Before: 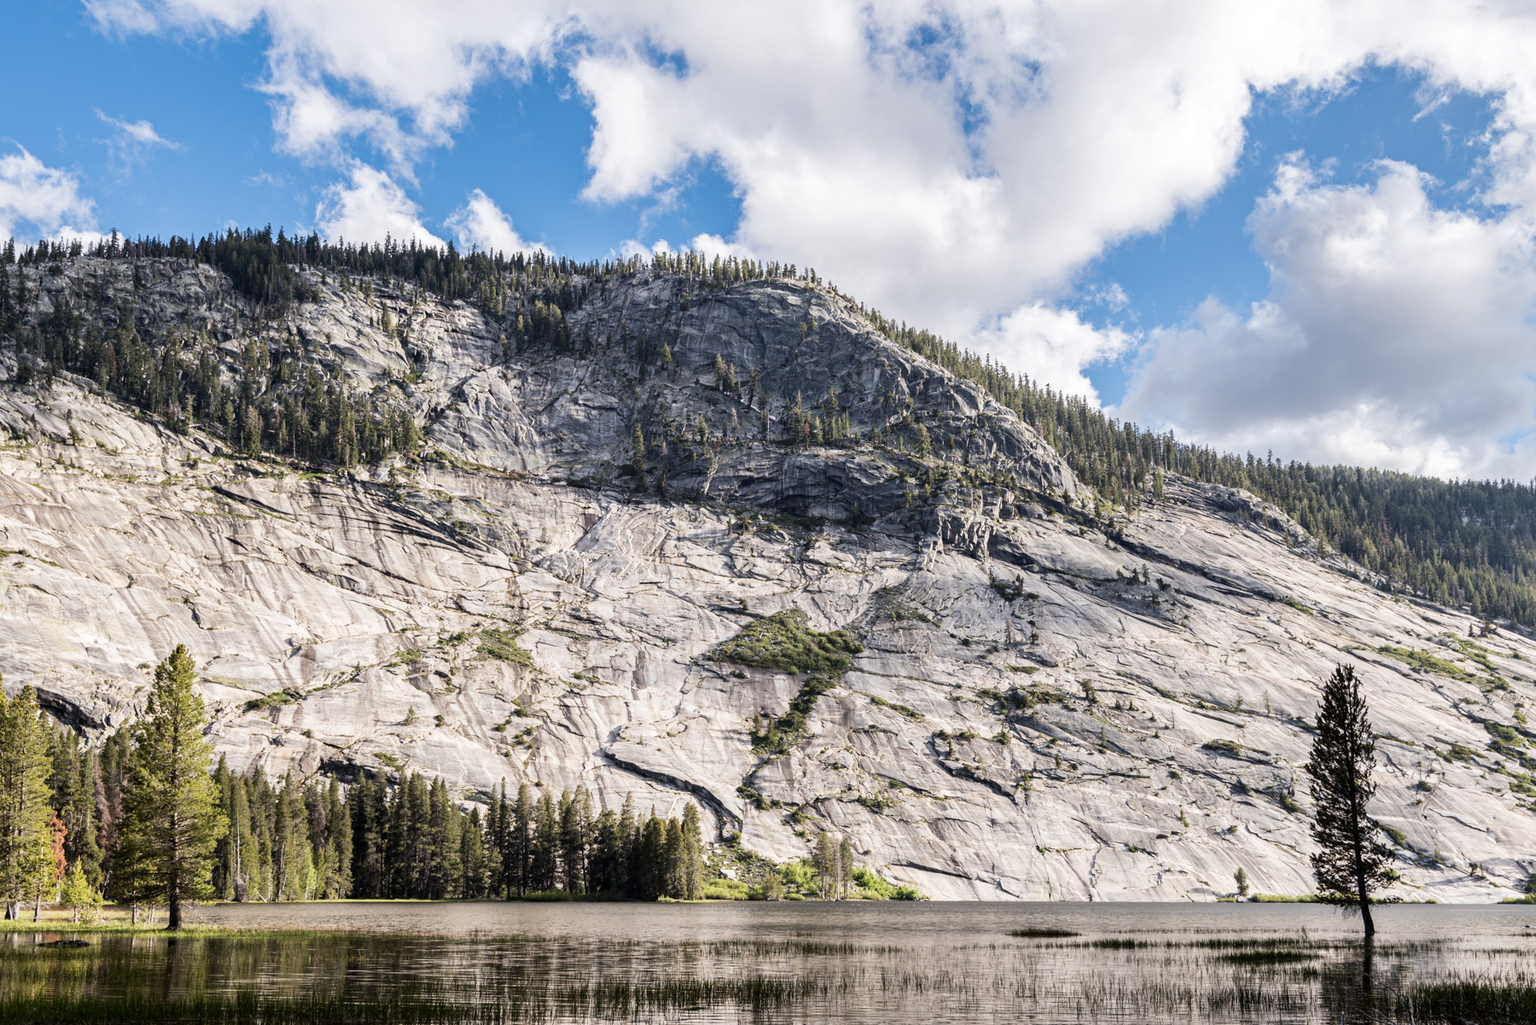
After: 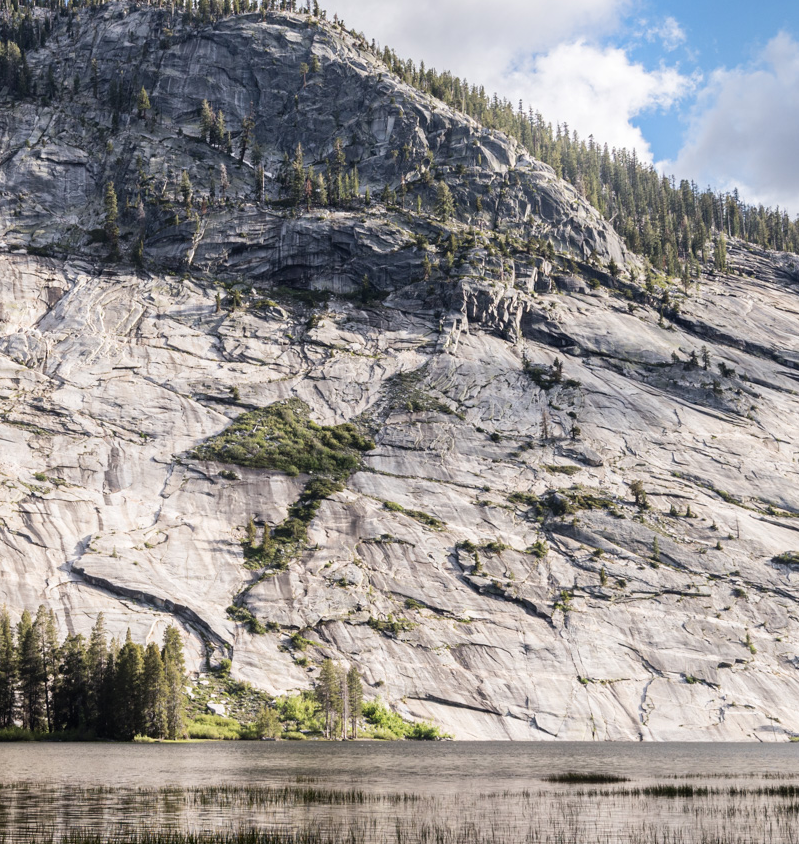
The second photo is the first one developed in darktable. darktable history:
crop: left 35.432%, top 26.233%, right 20.145%, bottom 3.432%
white balance: emerald 1
bloom: size 15%, threshold 97%, strength 7%
